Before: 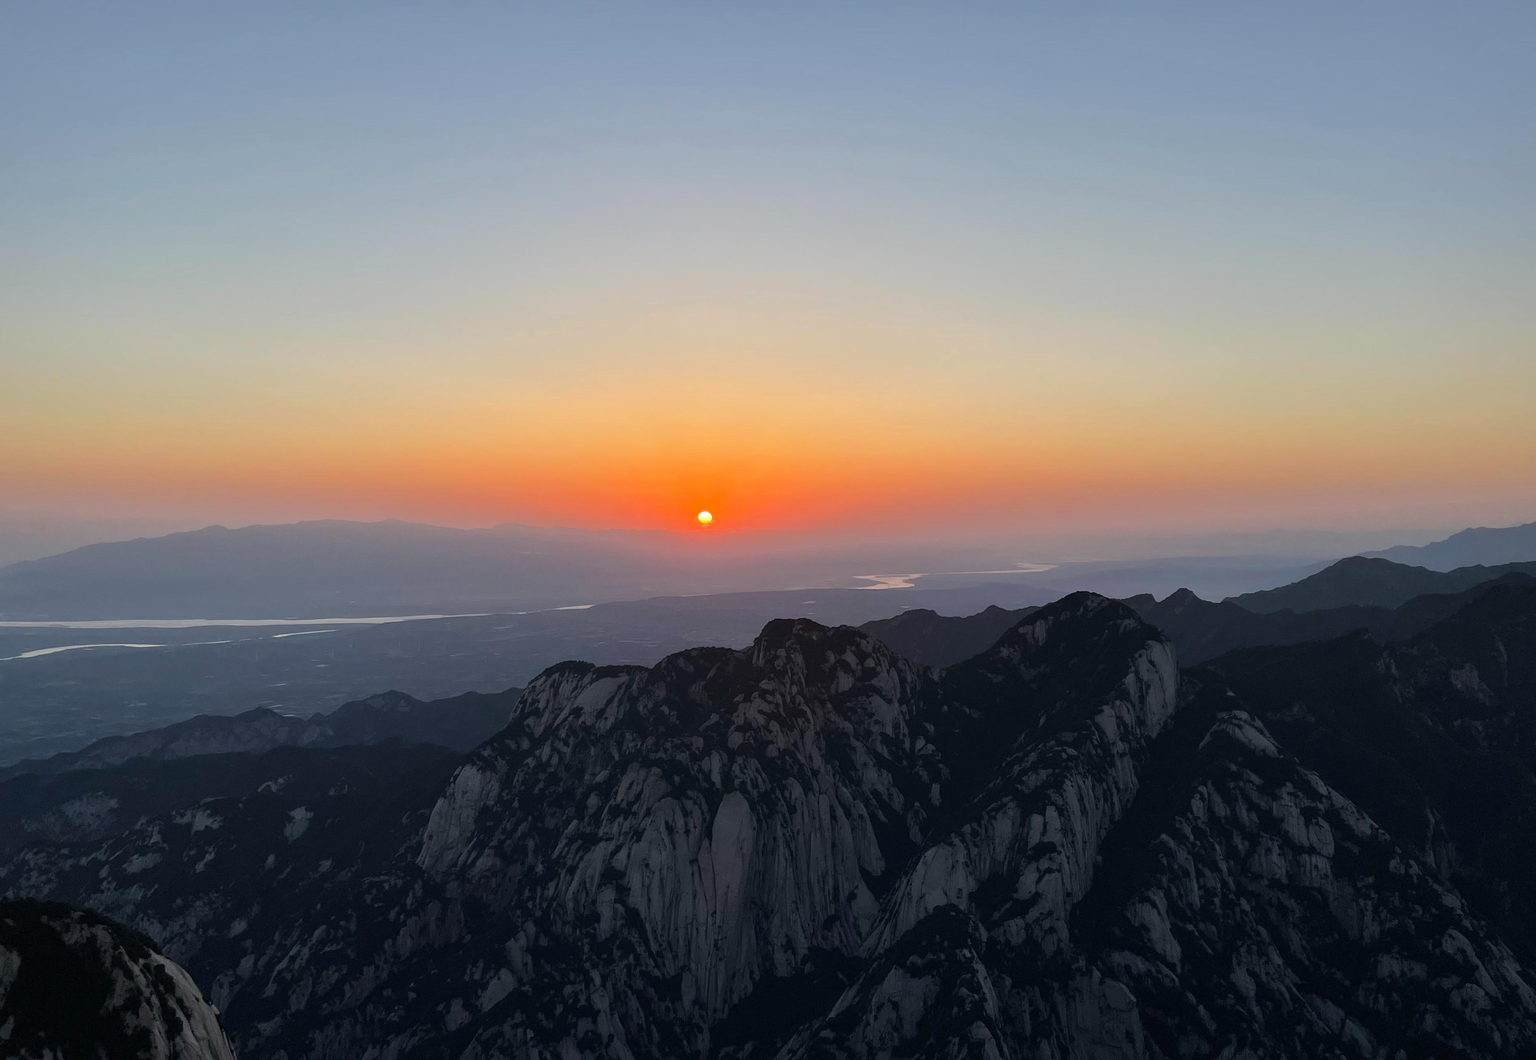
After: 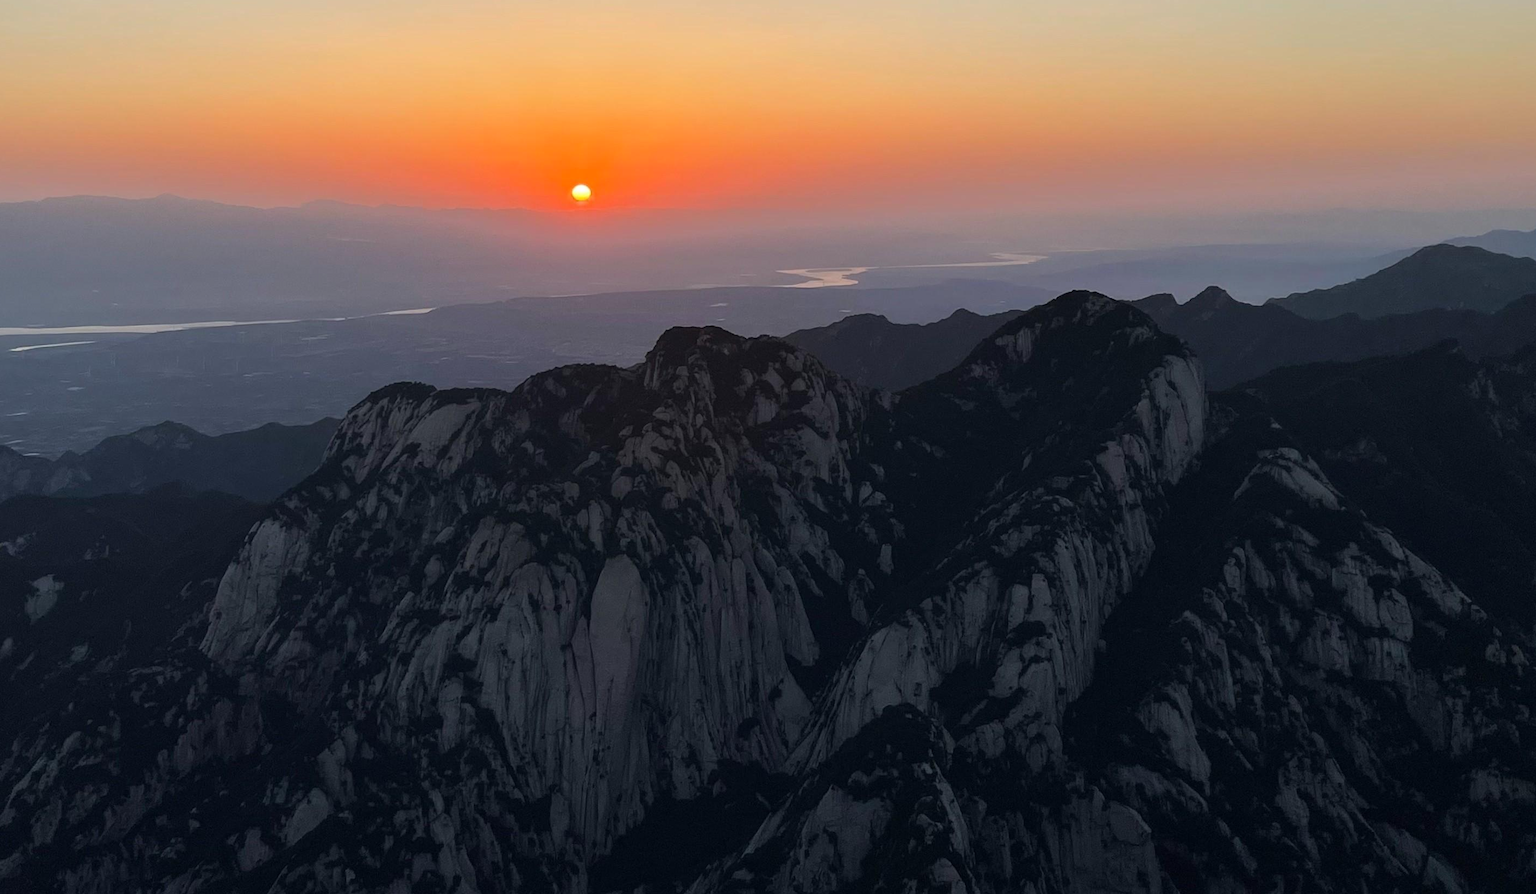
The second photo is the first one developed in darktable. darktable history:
tone equalizer: on, module defaults
crop and rotate: left 17.299%, top 35.115%, right 7.015%, bottom 1.024%
